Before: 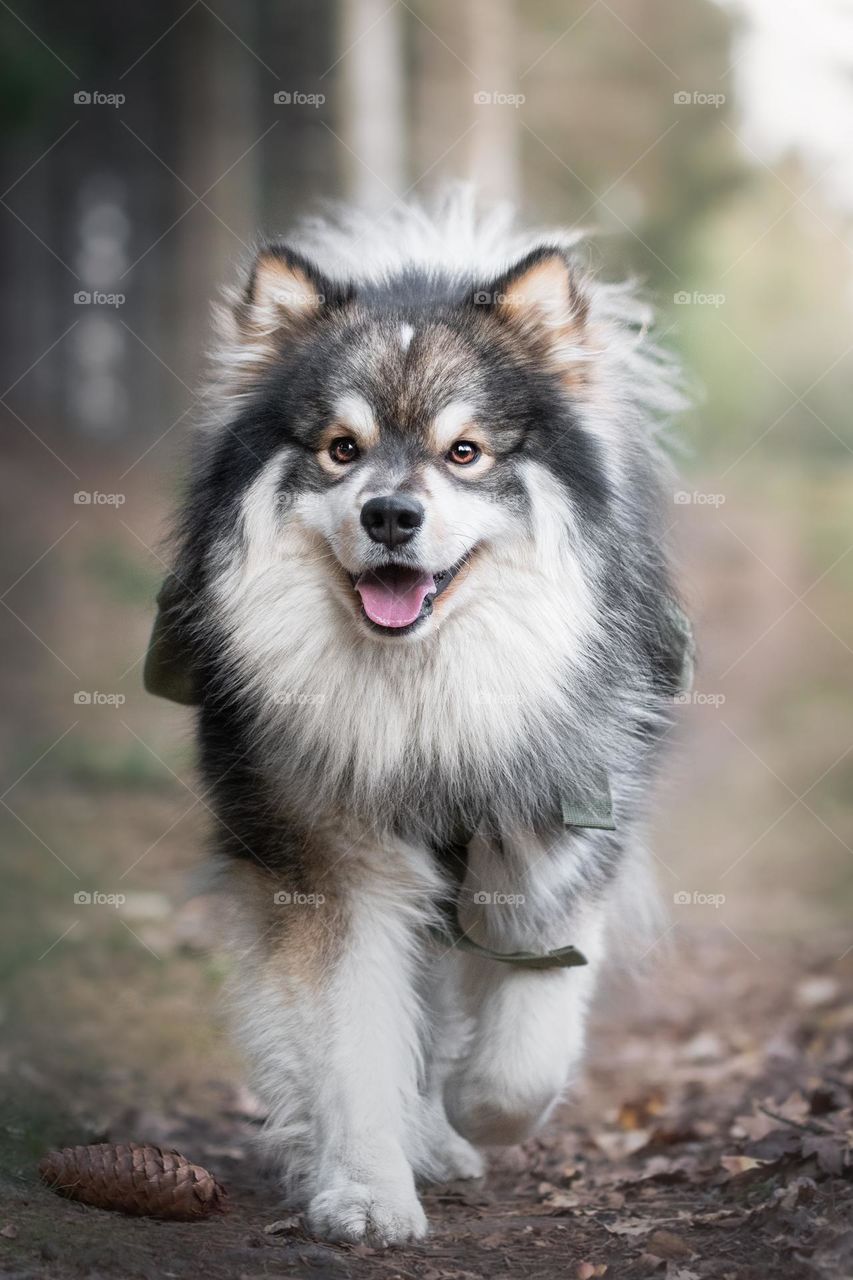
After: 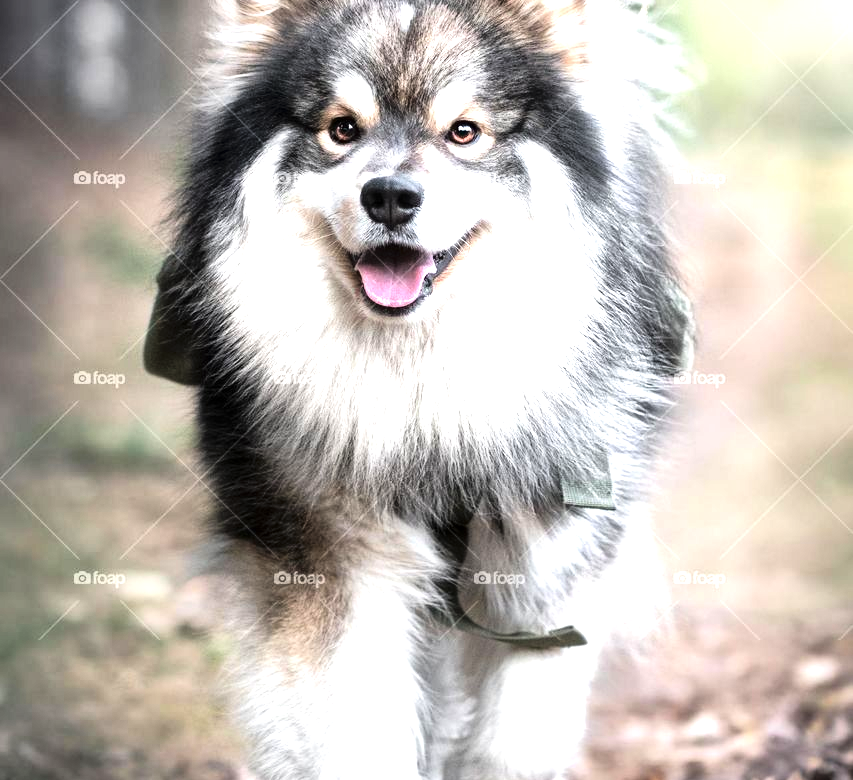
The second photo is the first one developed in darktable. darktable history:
crop and rotate: top 25.053%, bottom 13.94%
local contrast: mode bilateral grid, contrast 19, coarseness 51, detail 149%, midtone range 0.2
tone curve: curves: ch0 [(0.016, 0.011) (0.21, 0.113) (0.515, 0.476) (0.78, 0.795) (1, 0.981)], color space Lab, linked channels, preserve colors none
exposure: black level correction 0, exposure 1.199 EV, compensate highlight preservation false
